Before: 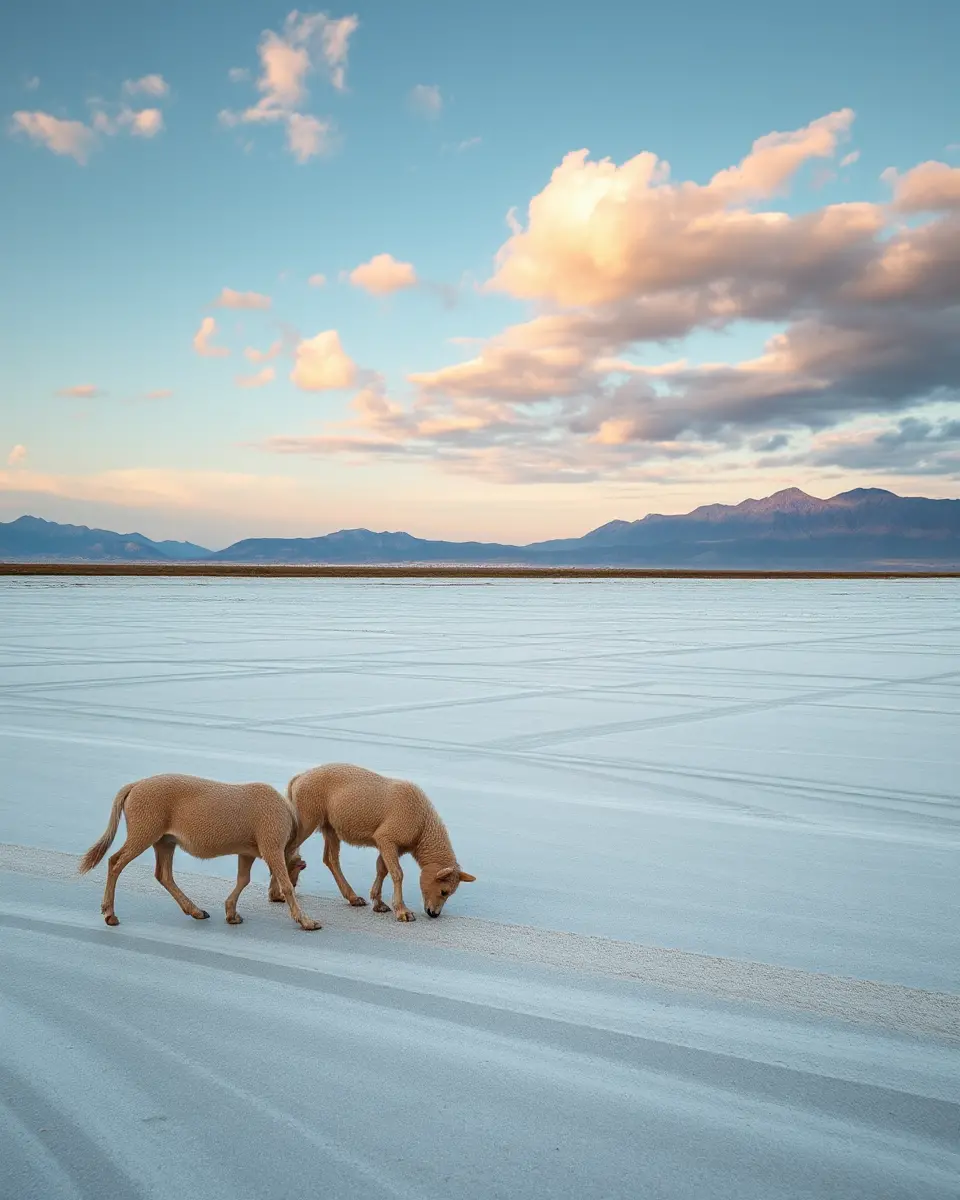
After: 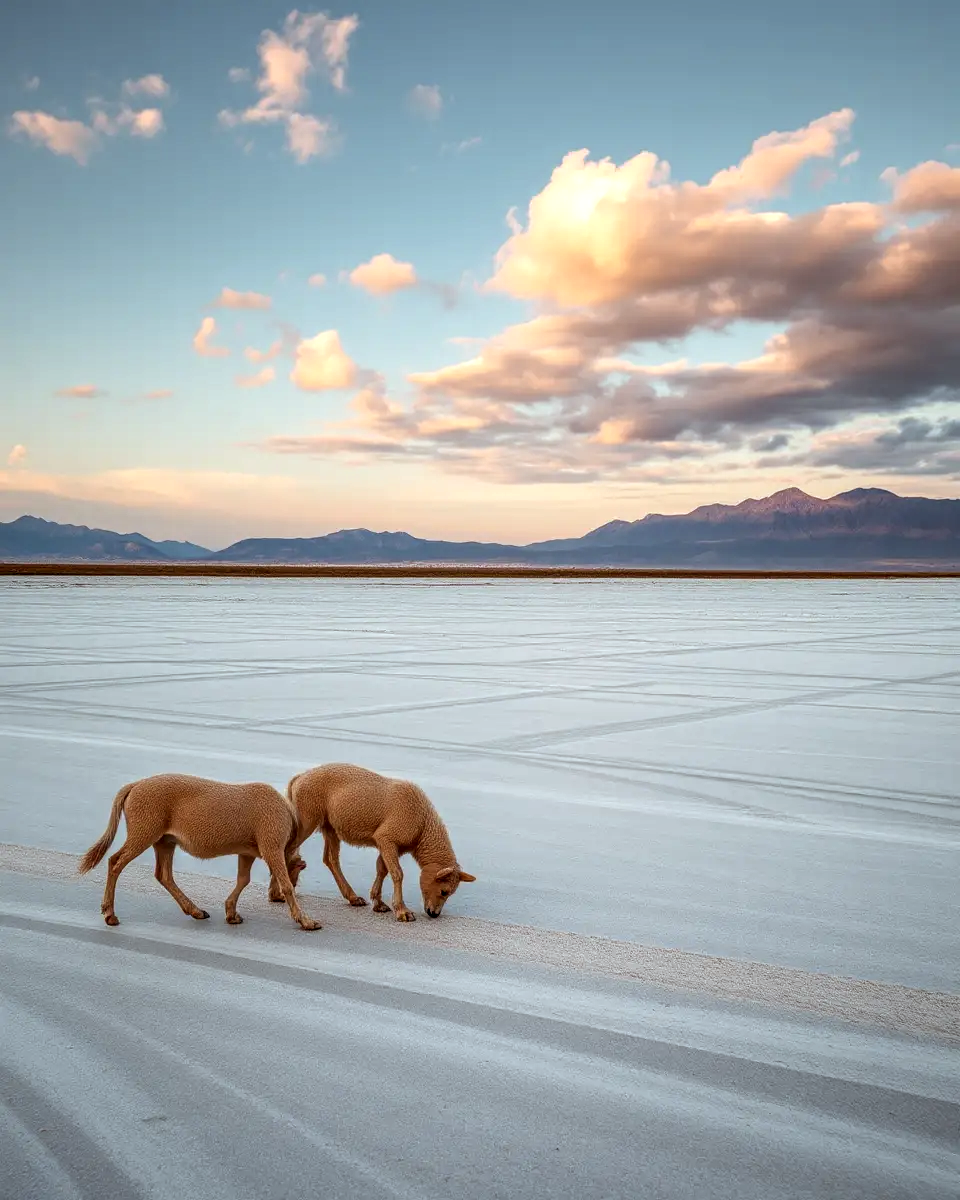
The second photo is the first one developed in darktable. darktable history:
local contrast: highlights 61%, detail 143%, midtone range 0.428
rgb levels: mode RGB, independent channels, levels [[0, 0.5, 1], [0, 0.521, 1], [0, 0.536, 1]]
